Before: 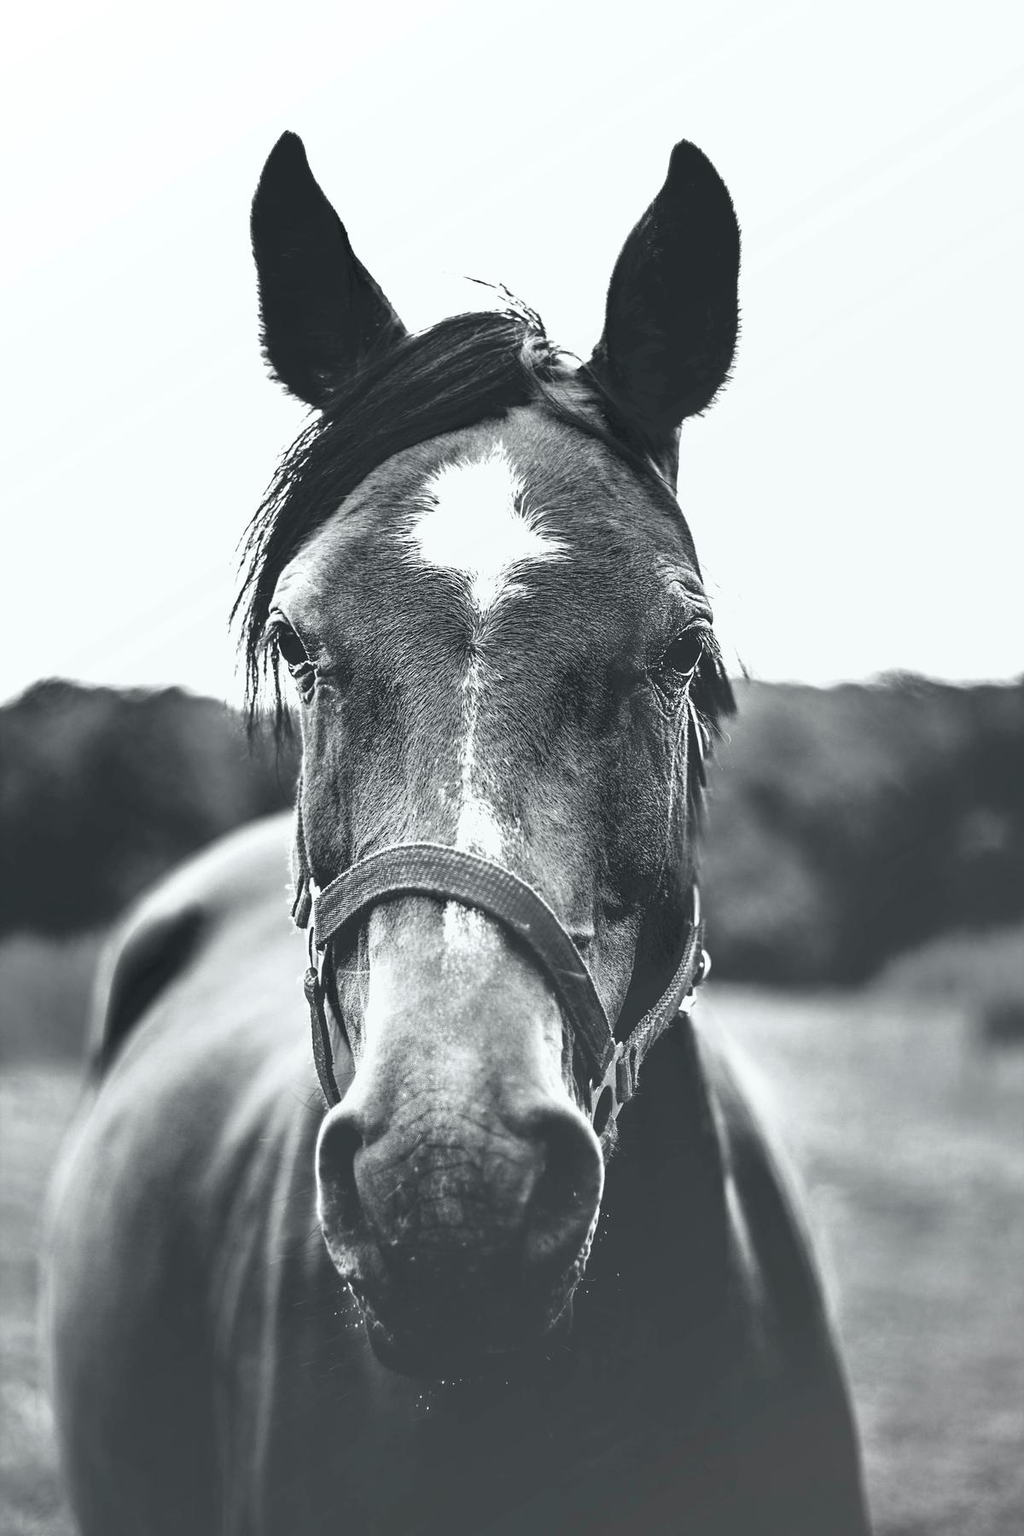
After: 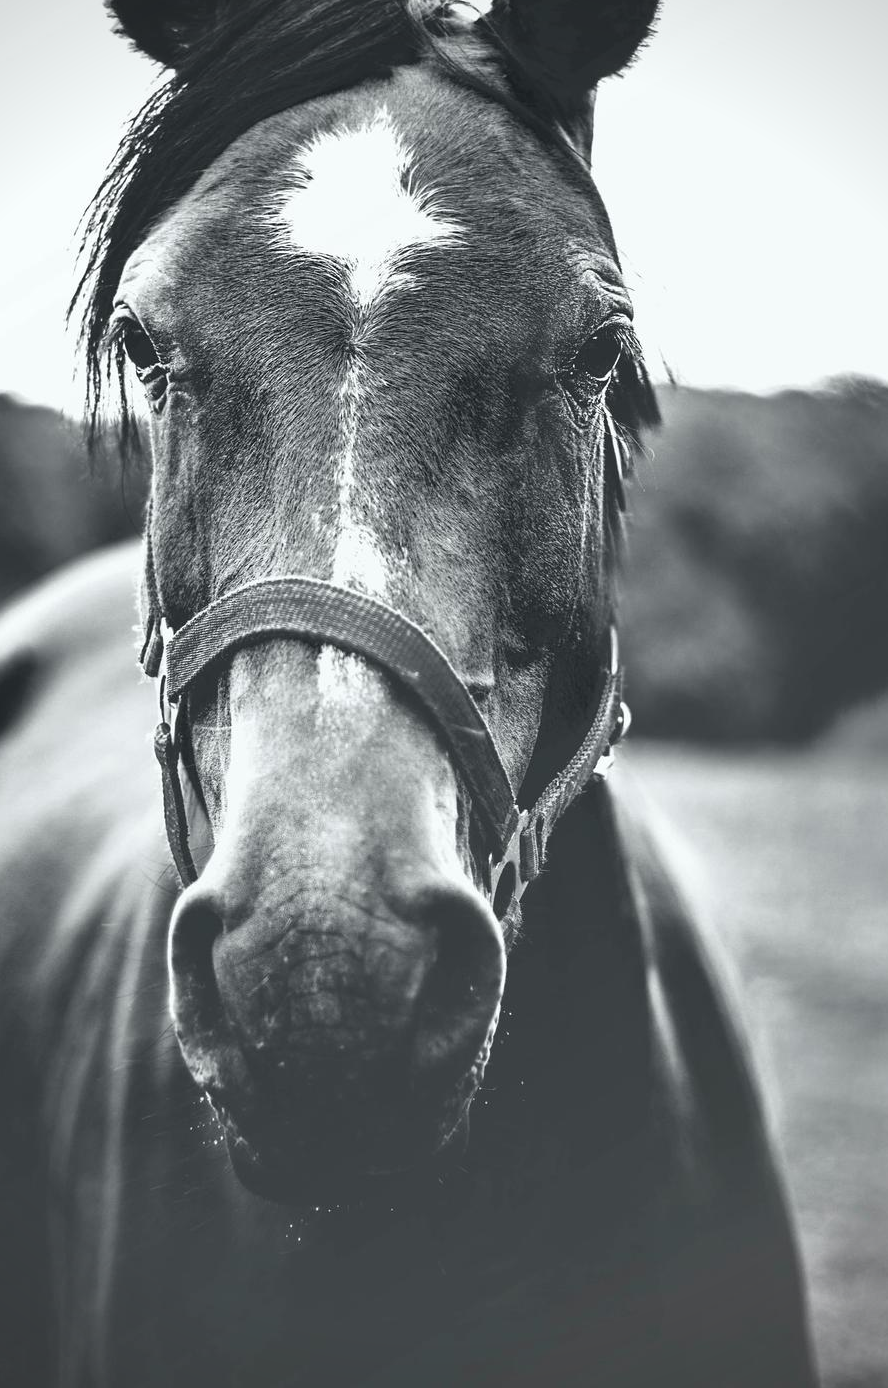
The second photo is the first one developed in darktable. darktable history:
vignetting: fall-off start 92.6%, brightness -0.52, saturation -0.51, center (-0.012, 0)
crop: left 16.871%, top 22.857%, right 9.116%
